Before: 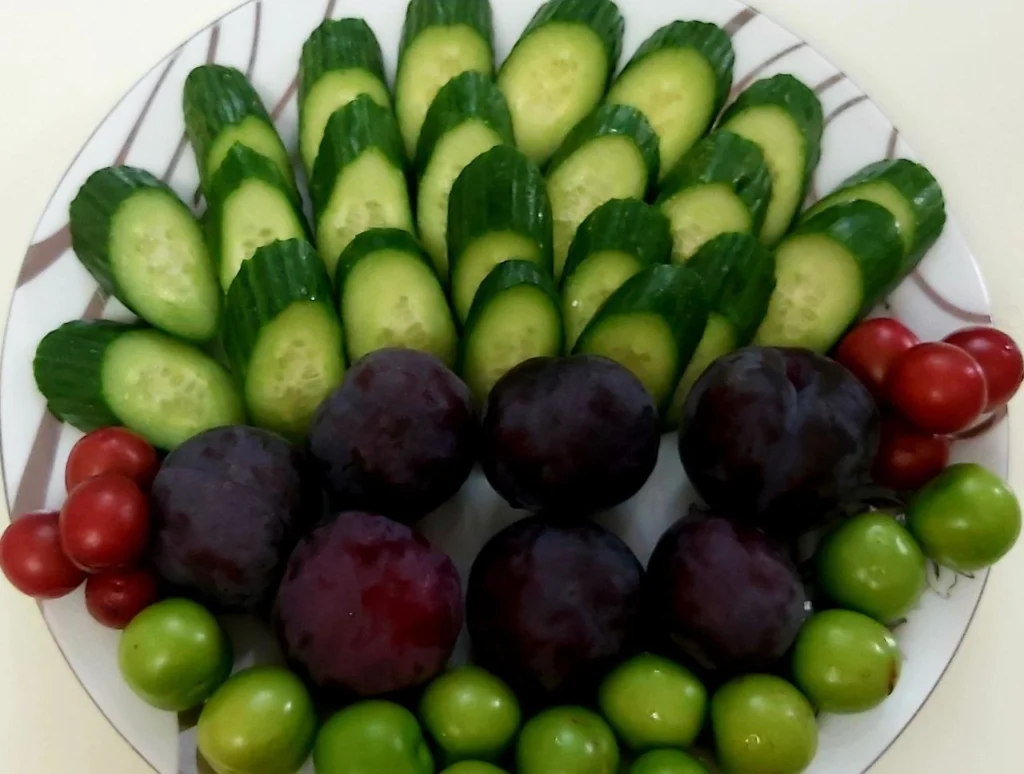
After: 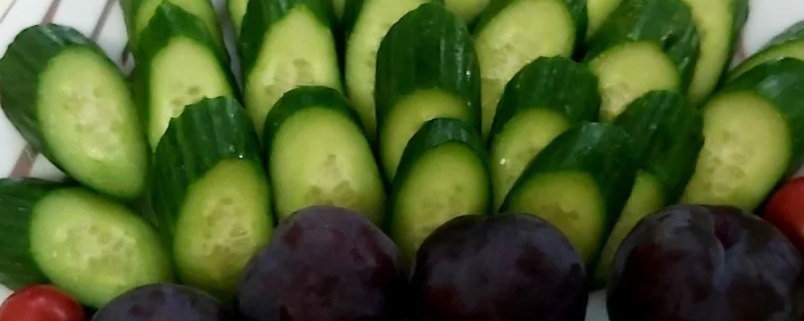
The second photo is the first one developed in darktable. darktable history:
crop: left 7.036%, top 18.398%, right 14.379%, bottom 40.043%
white balance: emerald 1
